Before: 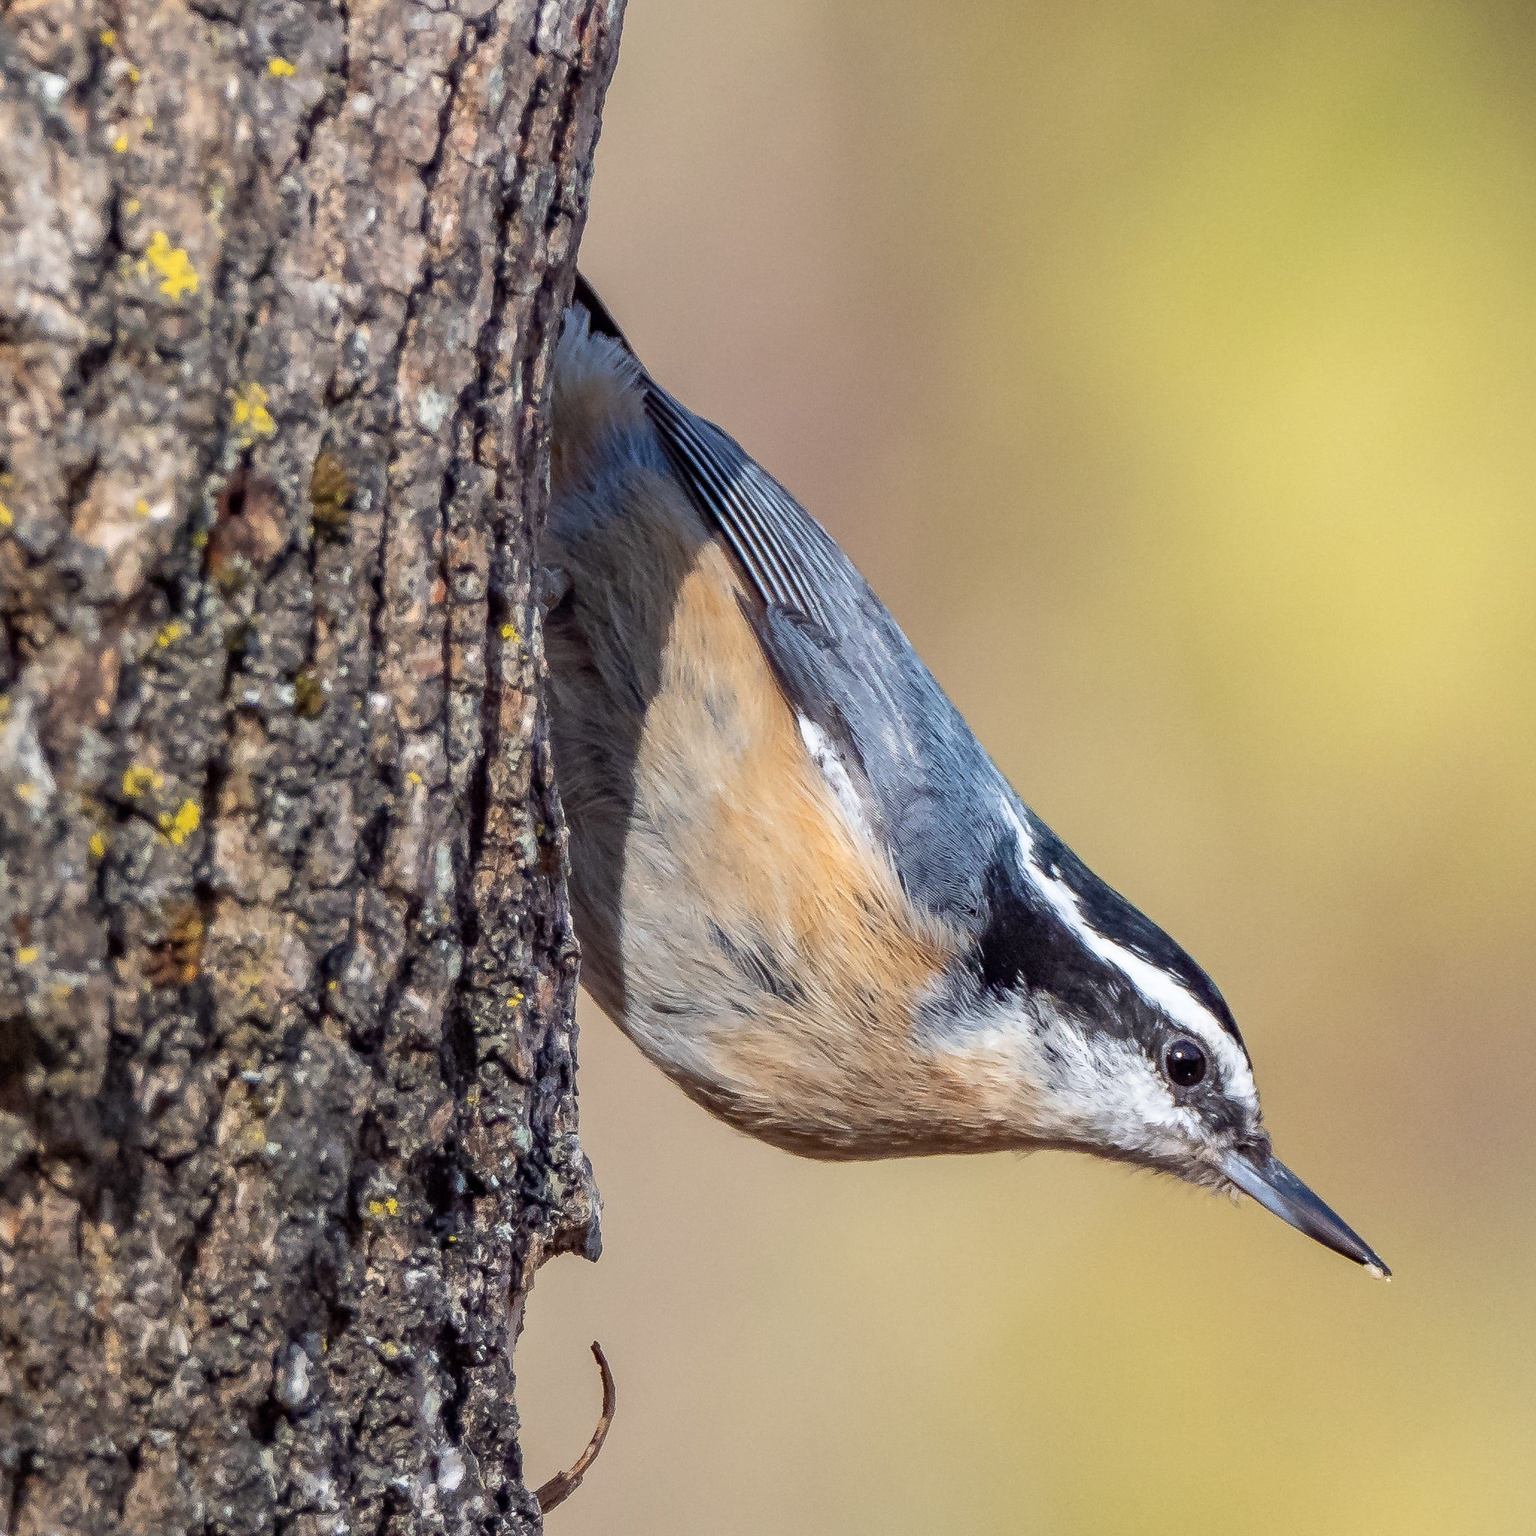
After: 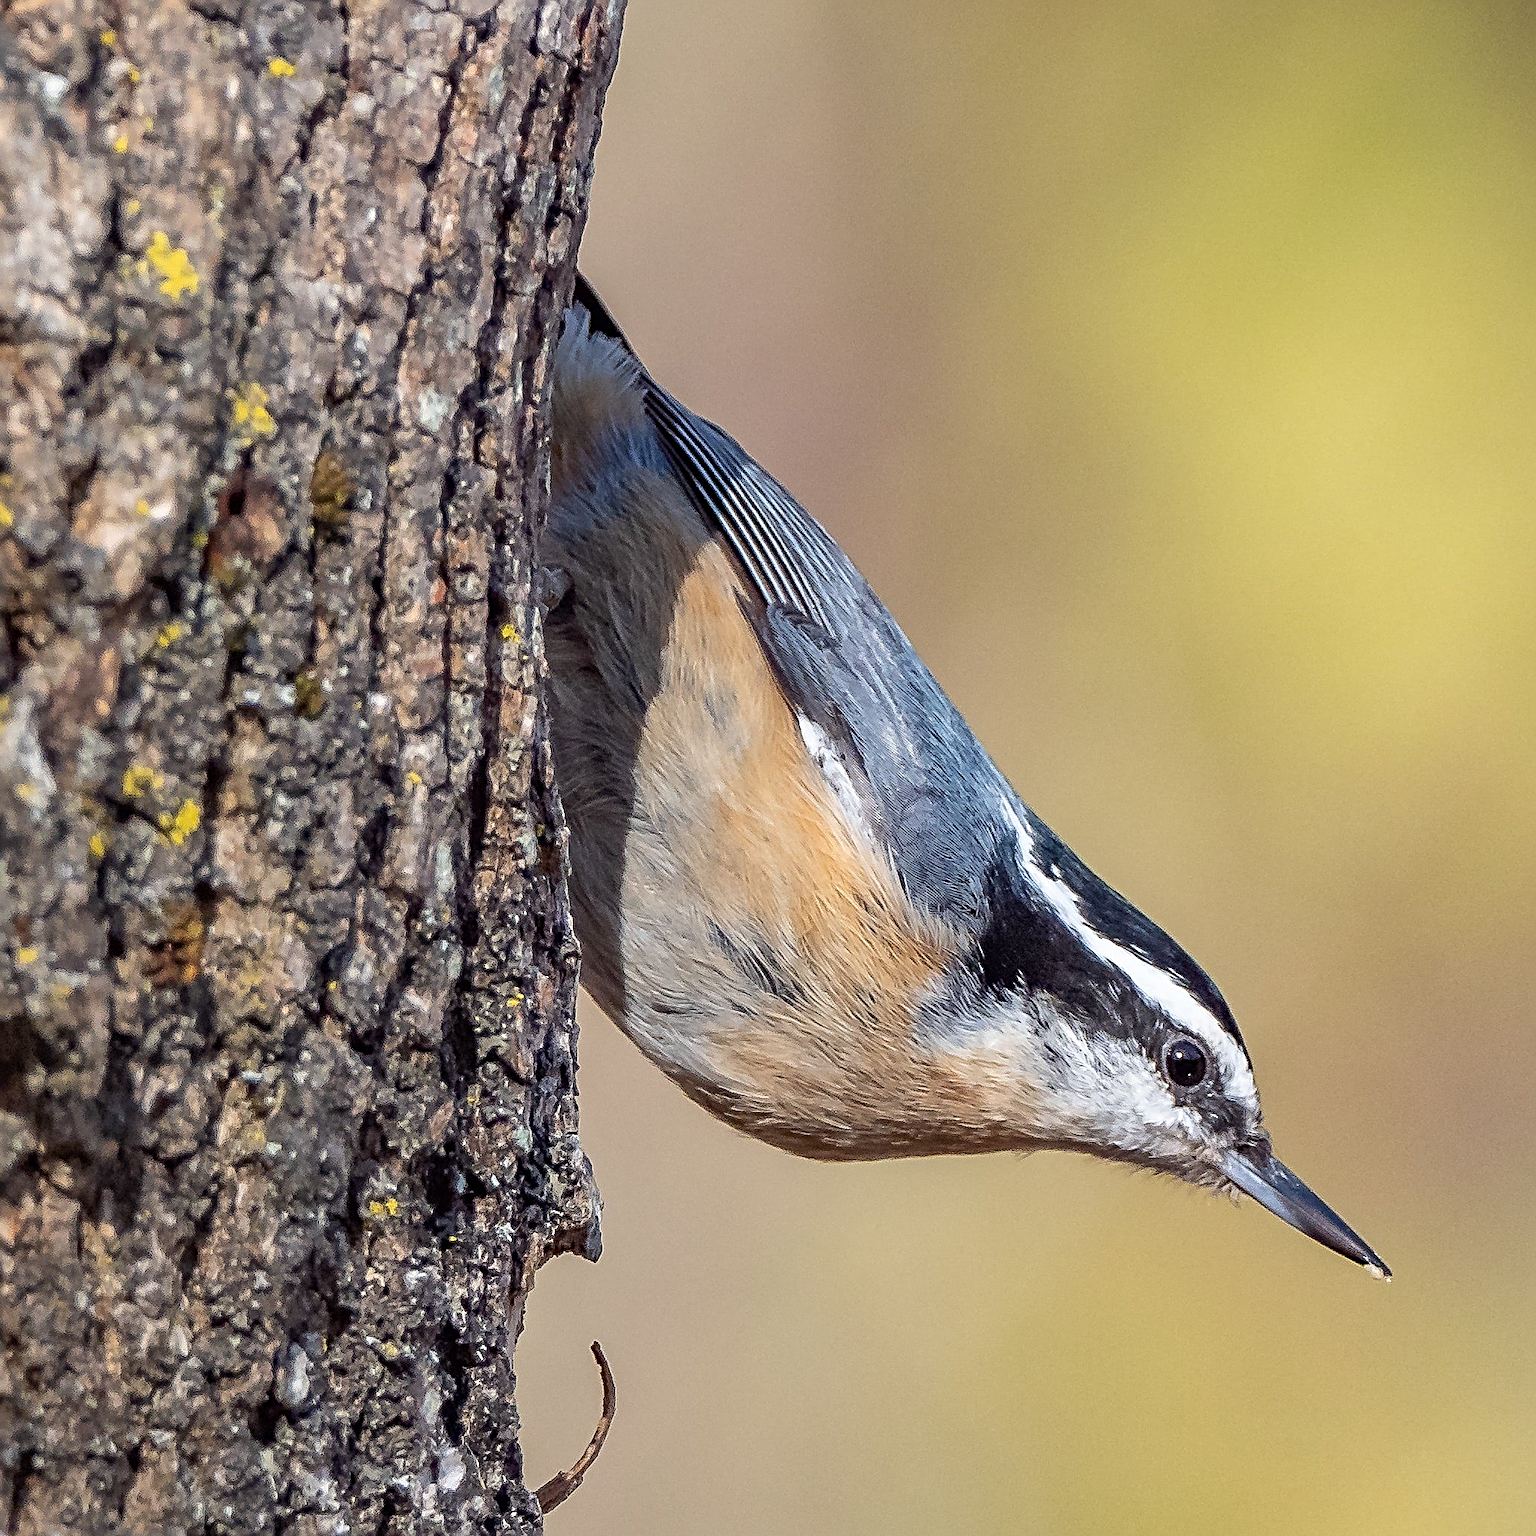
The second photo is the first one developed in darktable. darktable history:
shadows and highlights: shadows 37.27, highlights -28.18, soften with gaussian
sharpen: radius 3.025, amount 0.757
